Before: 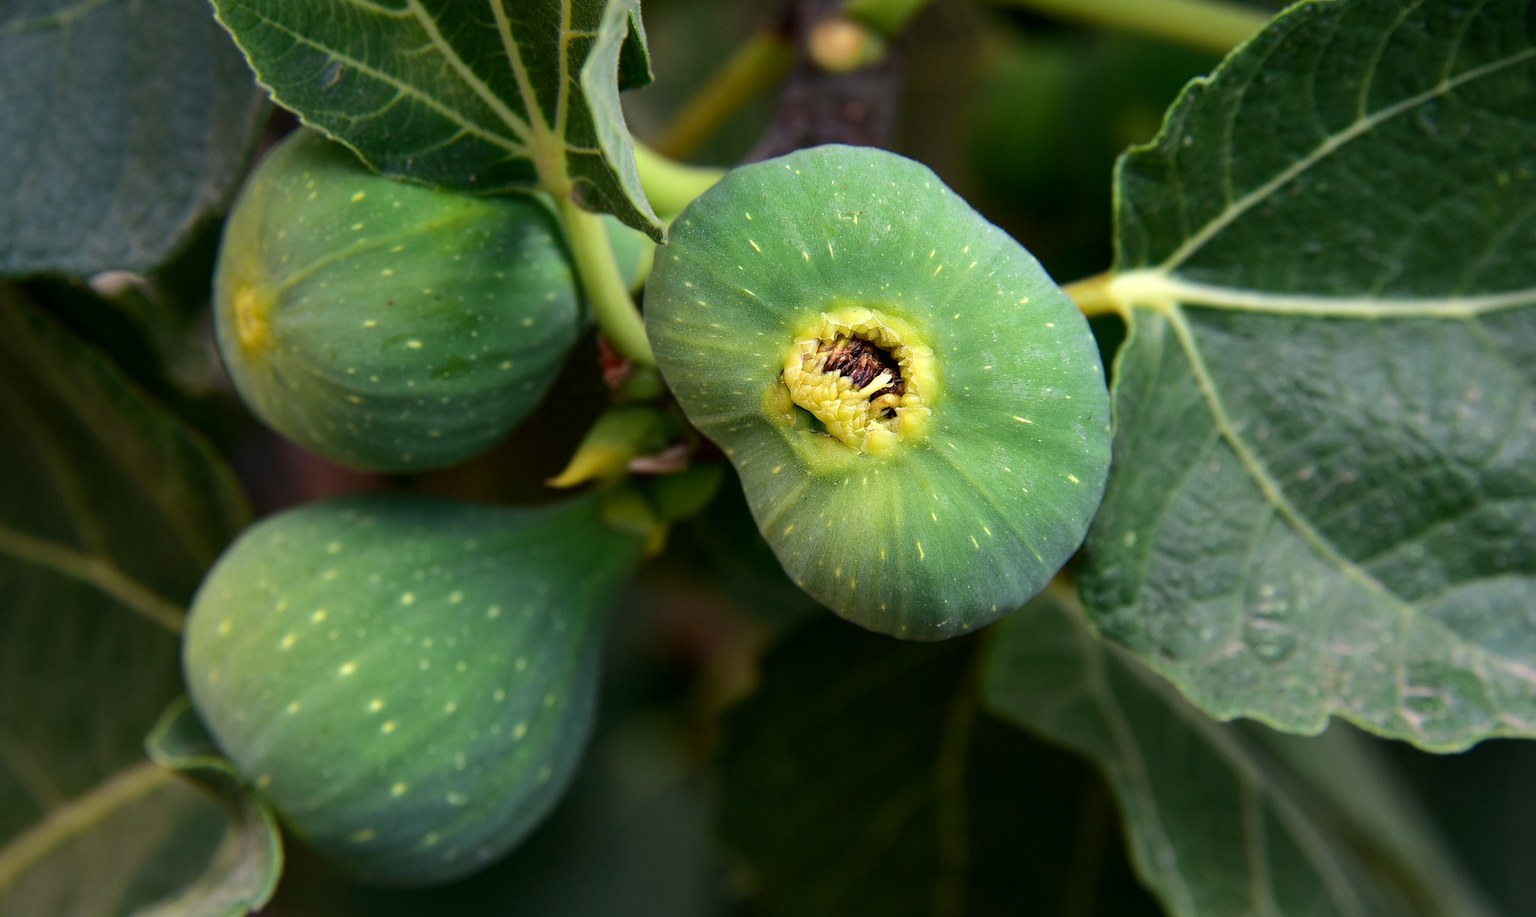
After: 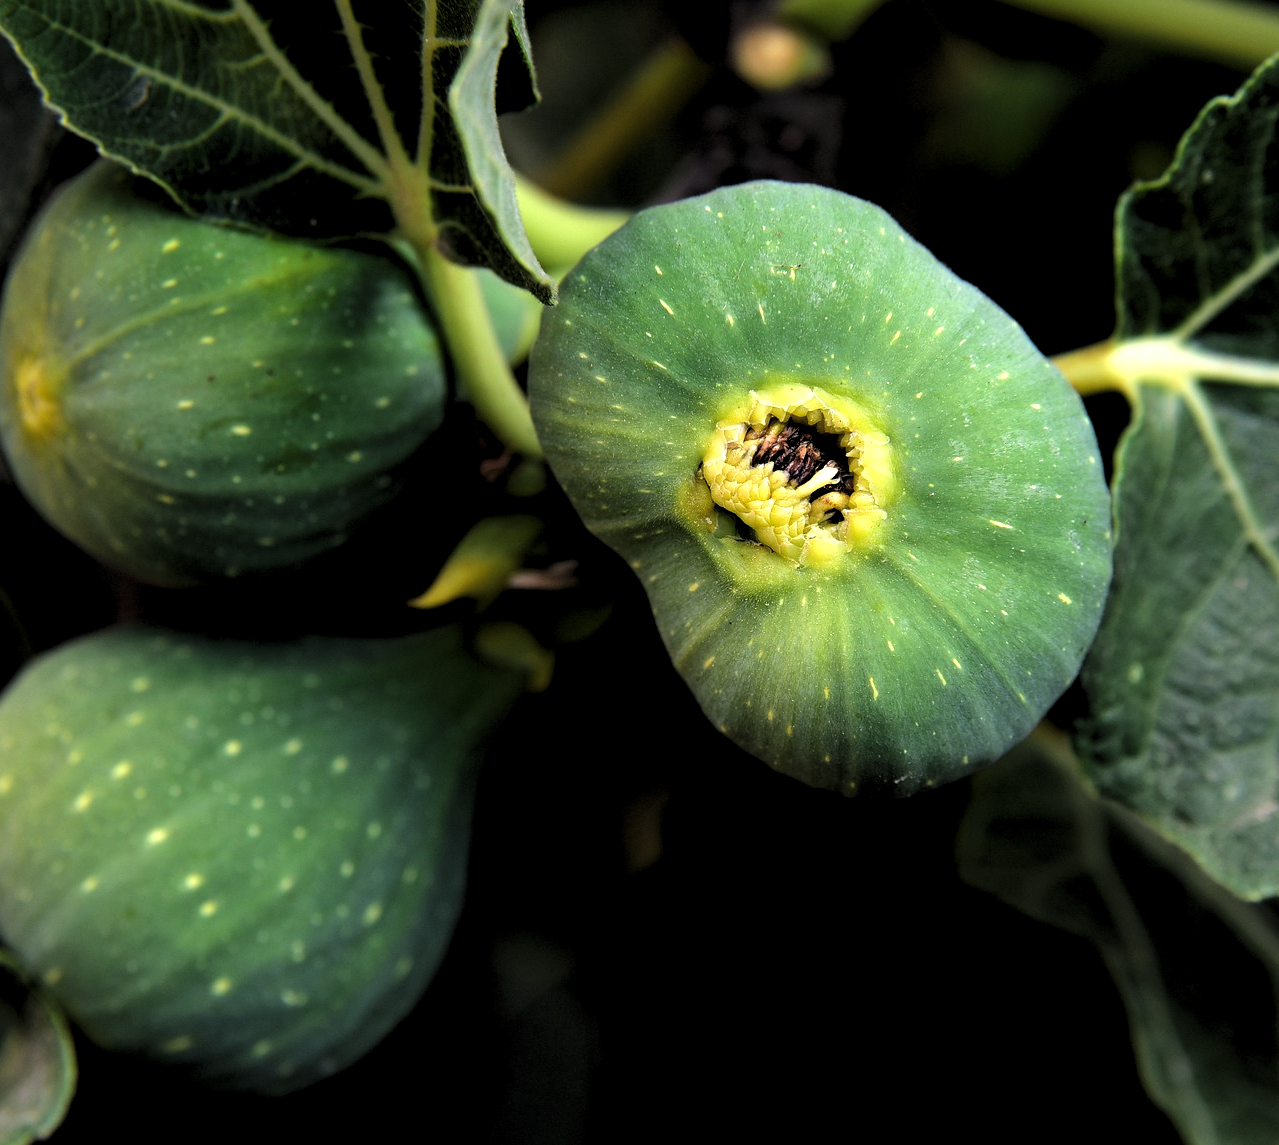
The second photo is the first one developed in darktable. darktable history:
levels: levels [0.182, 0.542, 0.902]
crop and rotate: left 14.436%, right 18.898%
